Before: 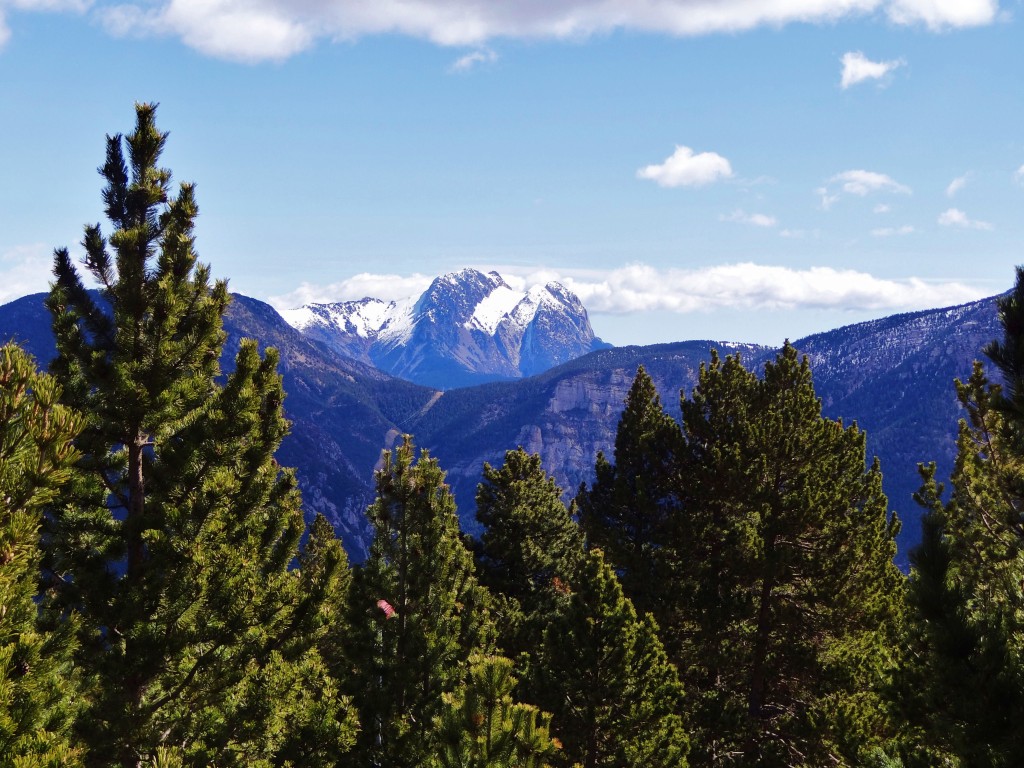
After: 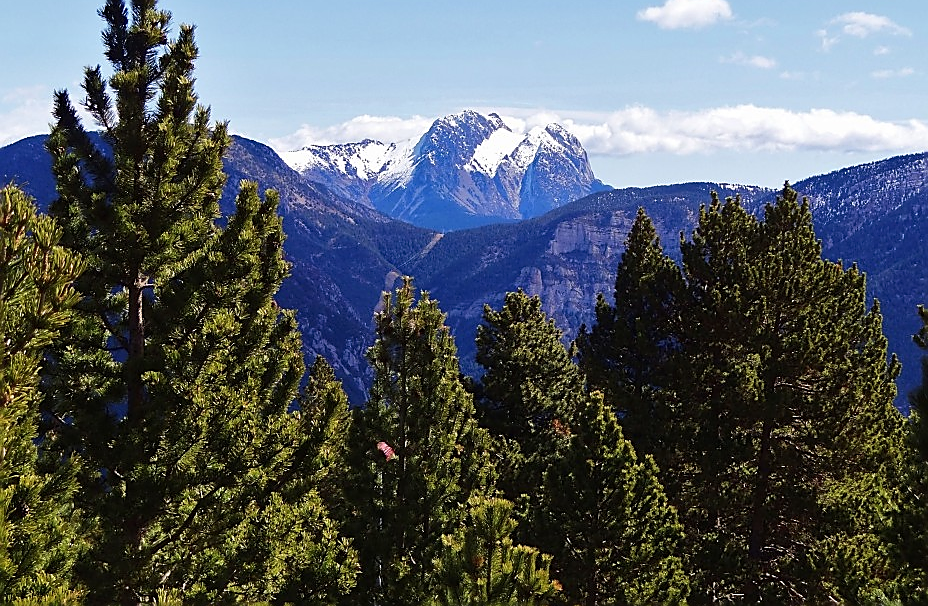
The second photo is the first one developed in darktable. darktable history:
sharpen: radius 1.361, amount 1.26, threshold 0.63
crop: top 20.688%, right 9.355%, bottom 0.283%
